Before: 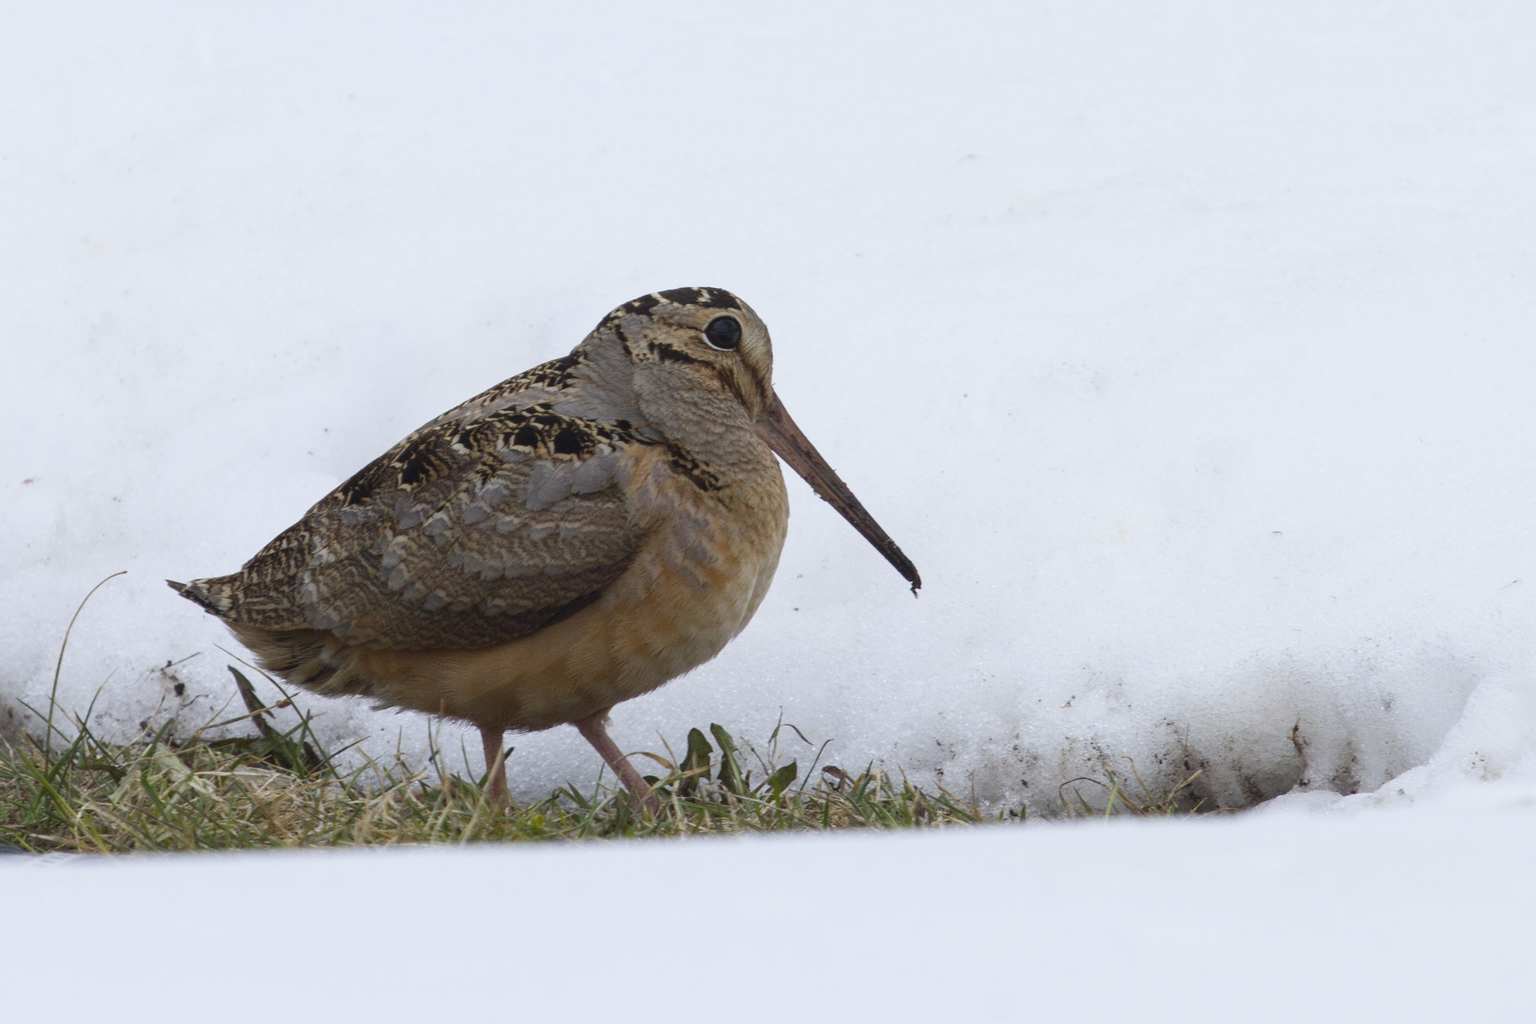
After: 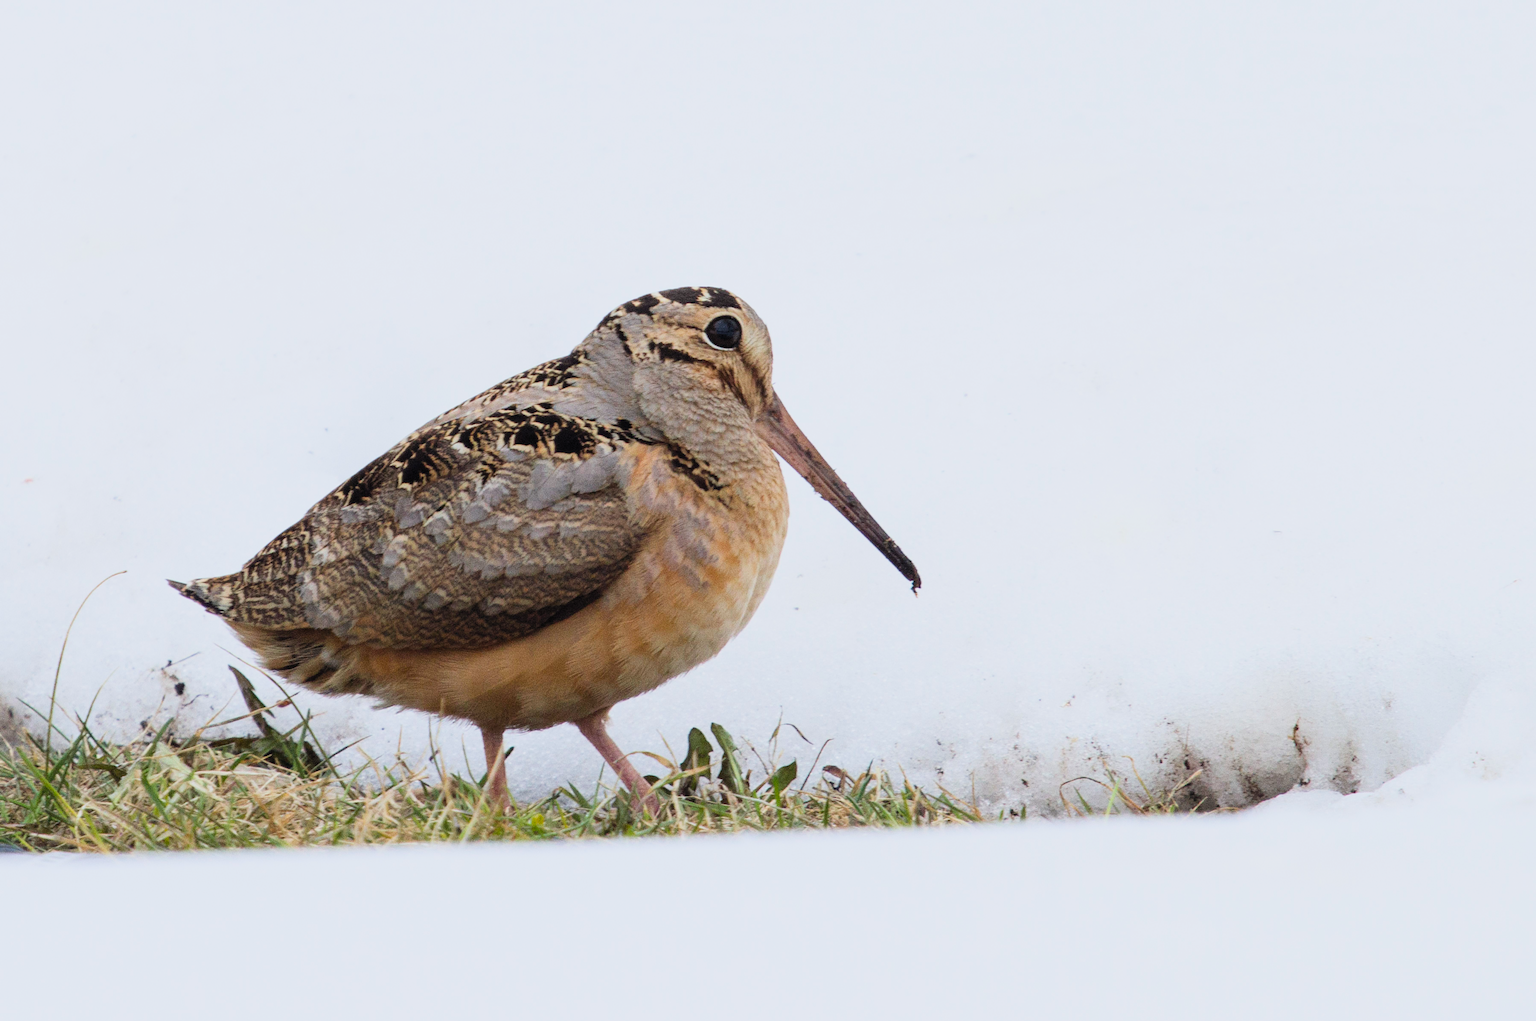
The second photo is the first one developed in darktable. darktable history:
filmic rgb: black relative exposure -7.17 EV, white relative exposure 5.39 EV, threshold 2.96 EV, hardness 3.03, iterations of high-quality reconstruction 0, enable highlight reconstruction true
contrast brightness saturation: contrast 0.199, brightness 0.169, saturation 0.216
crop: top 0.107%, bottom 0.105%
exposure: black level correction 0, exposure 0.499 EV, compensate highlight preservation false
